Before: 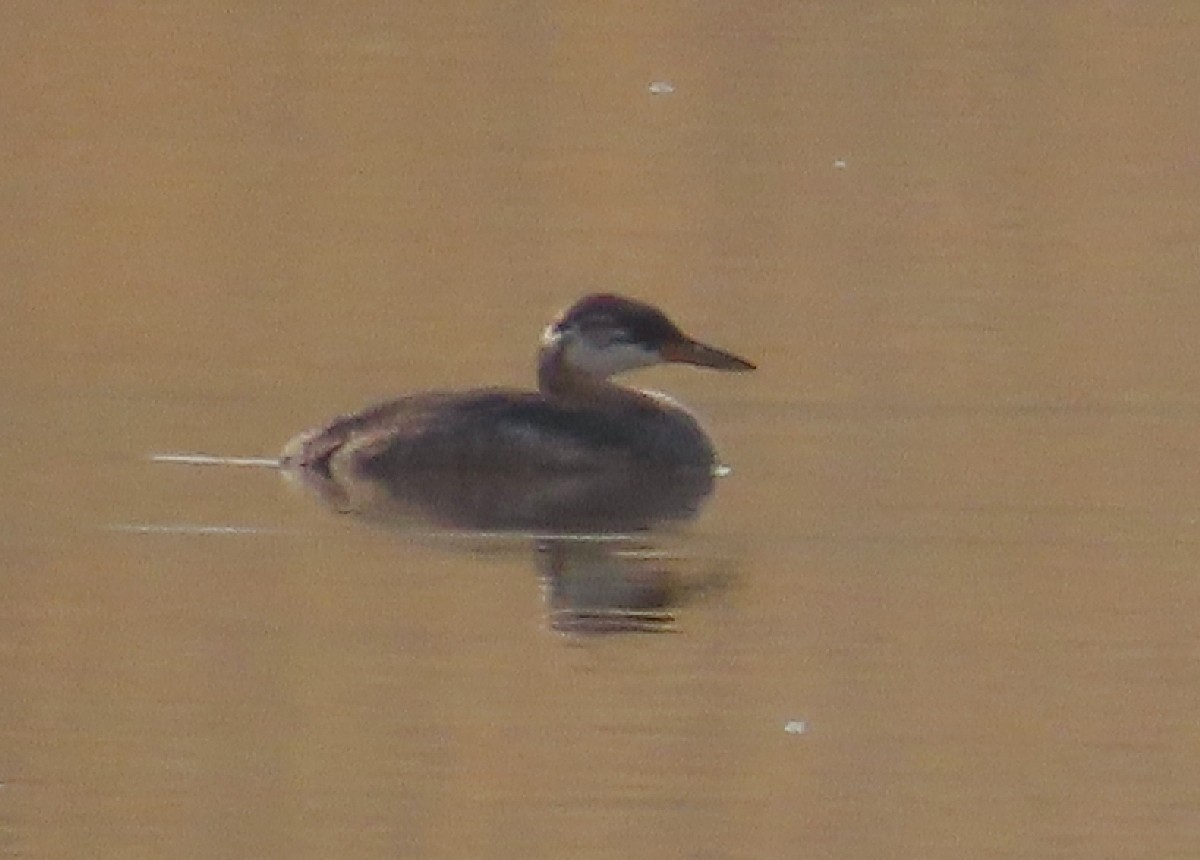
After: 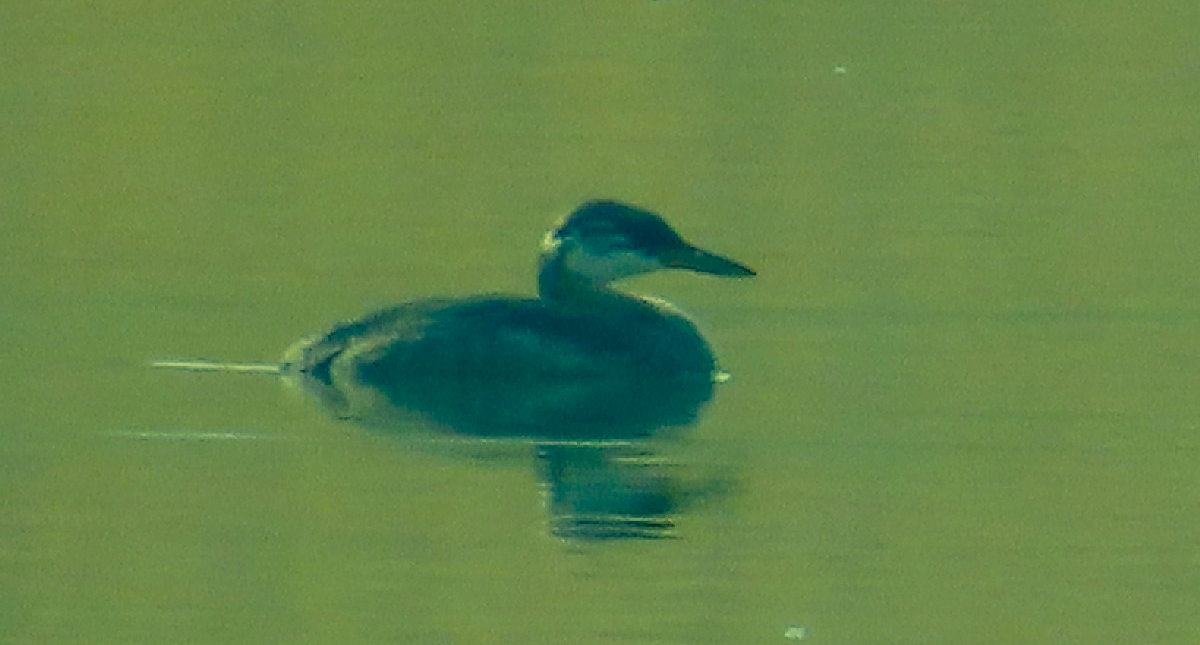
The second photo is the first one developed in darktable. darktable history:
crop: top 11.038%, bottom 13.962%
color correction: highlights a* -15.58, highlights b* 40, shadows a* -40, shadows b* -26.18
